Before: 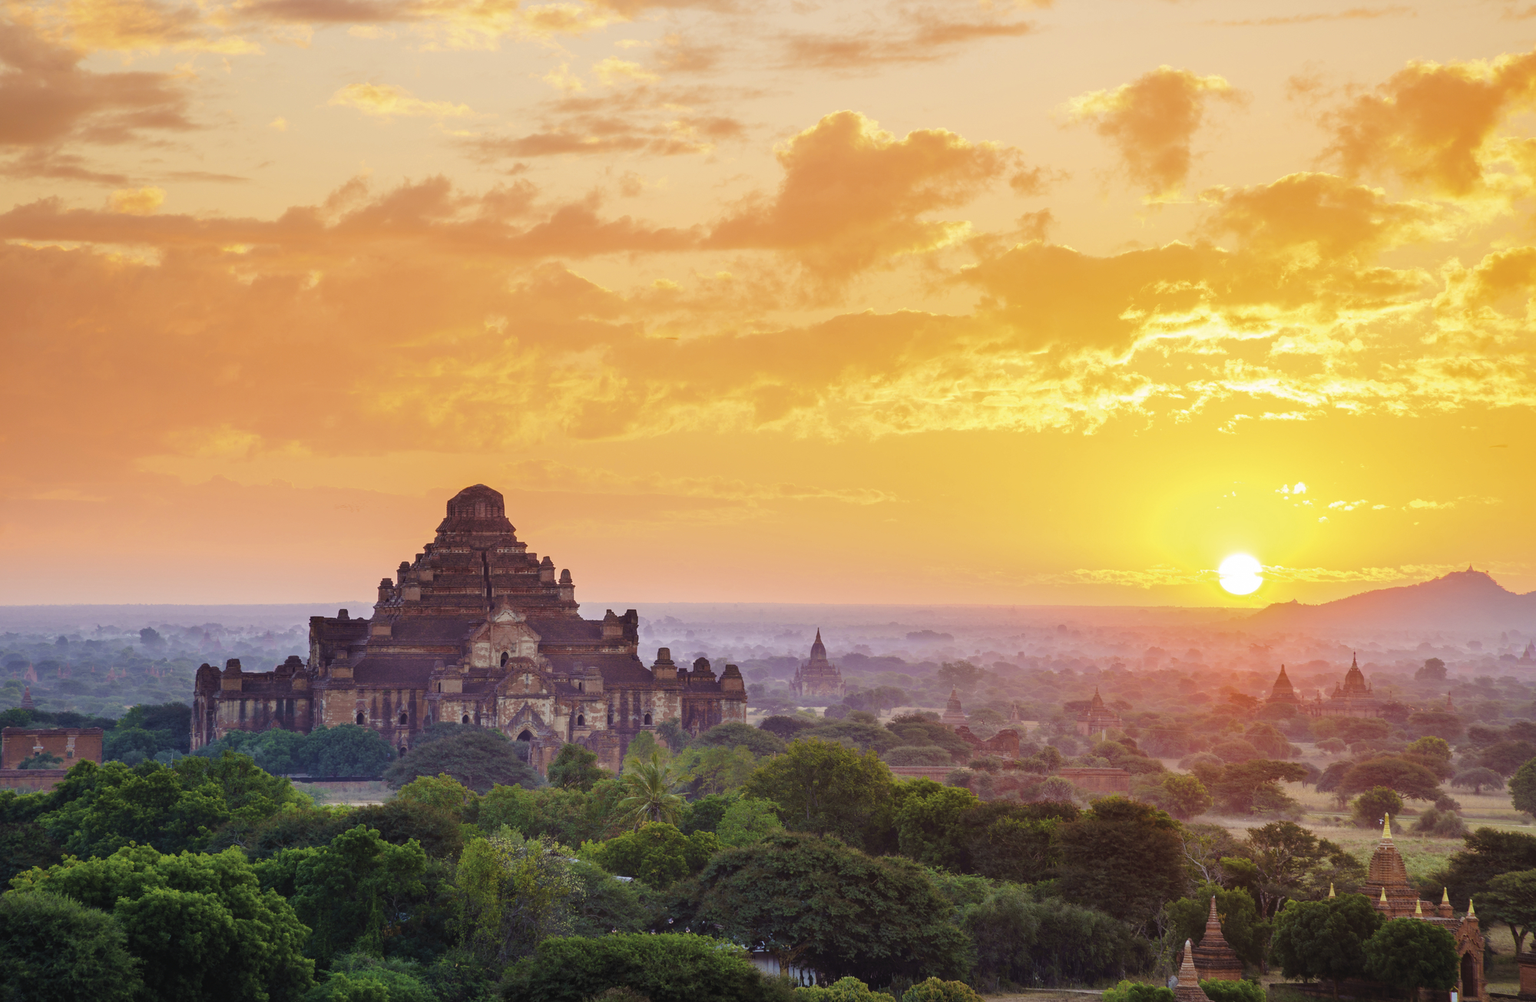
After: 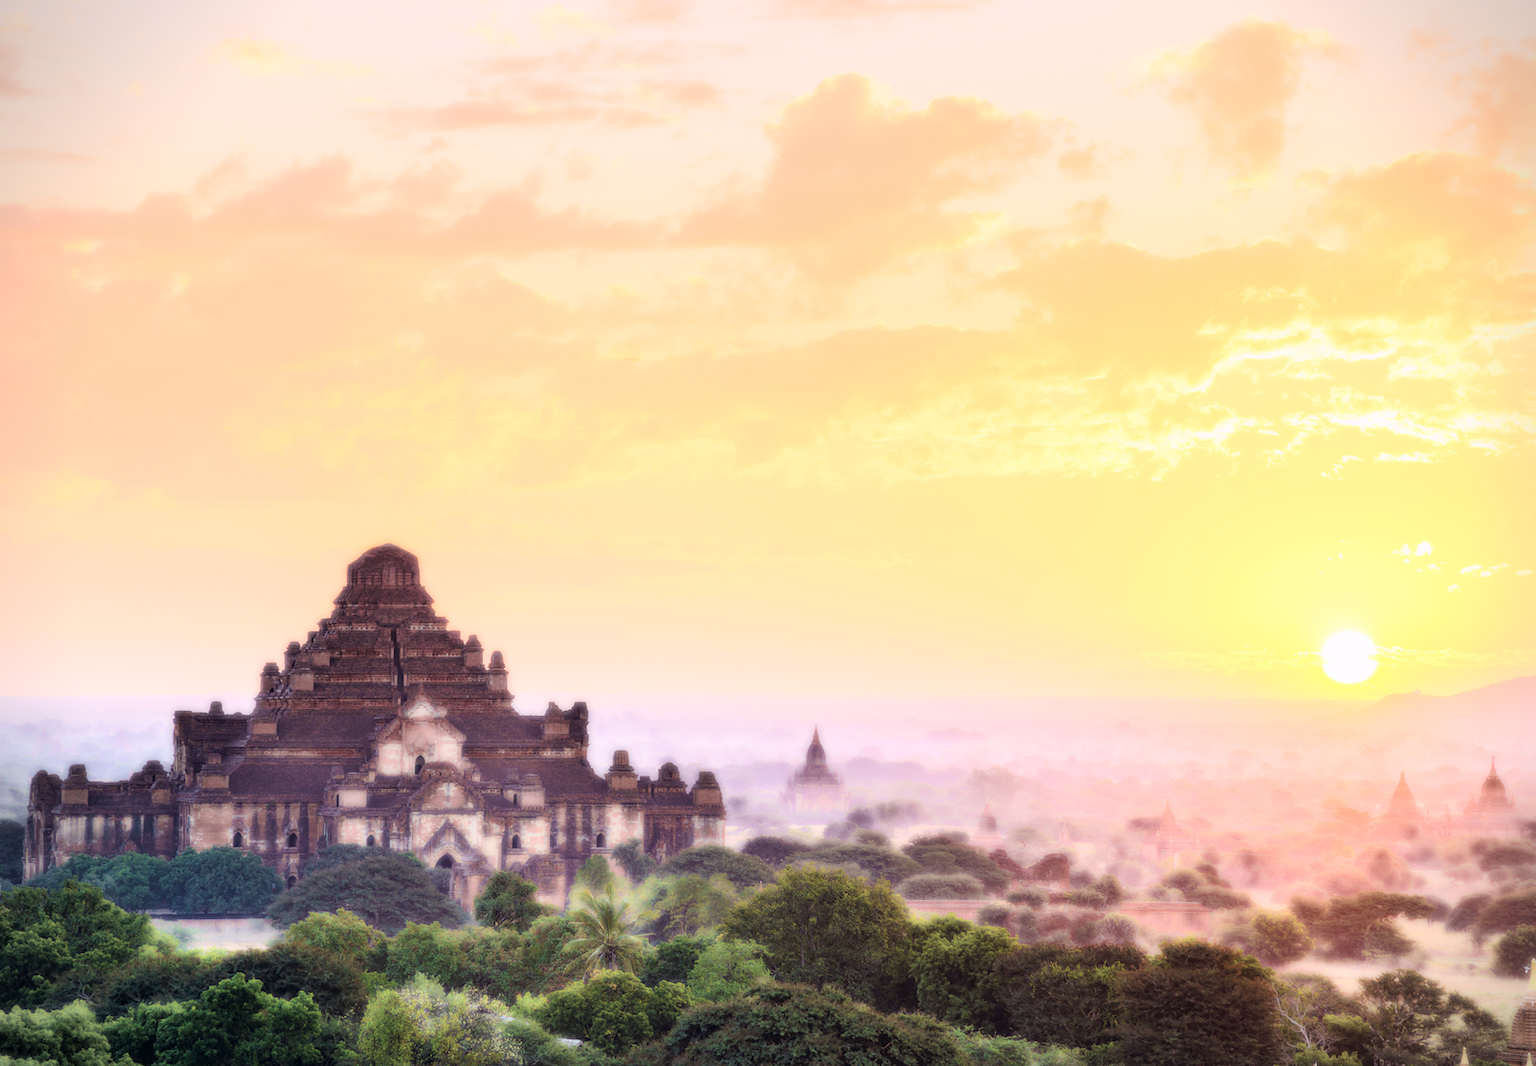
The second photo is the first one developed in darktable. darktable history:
crop: left 11.225%, top 5.381%, right 9.565%, bottom 10.314%
graduated density: hue 238.83°, saturation 50%
vignetting: fall-off start 91.19%
filmic rgb: hardness 4.17
color correction: highlights a* 2.75, highlights b* 5, shadows a* -2.04, shadows b* -4.84, saturation 0.8
exposure: exposure 0.6 EV, compensate highlight preservation false
bloom: size 0%, threshold 54.82%, strength 8.31%
